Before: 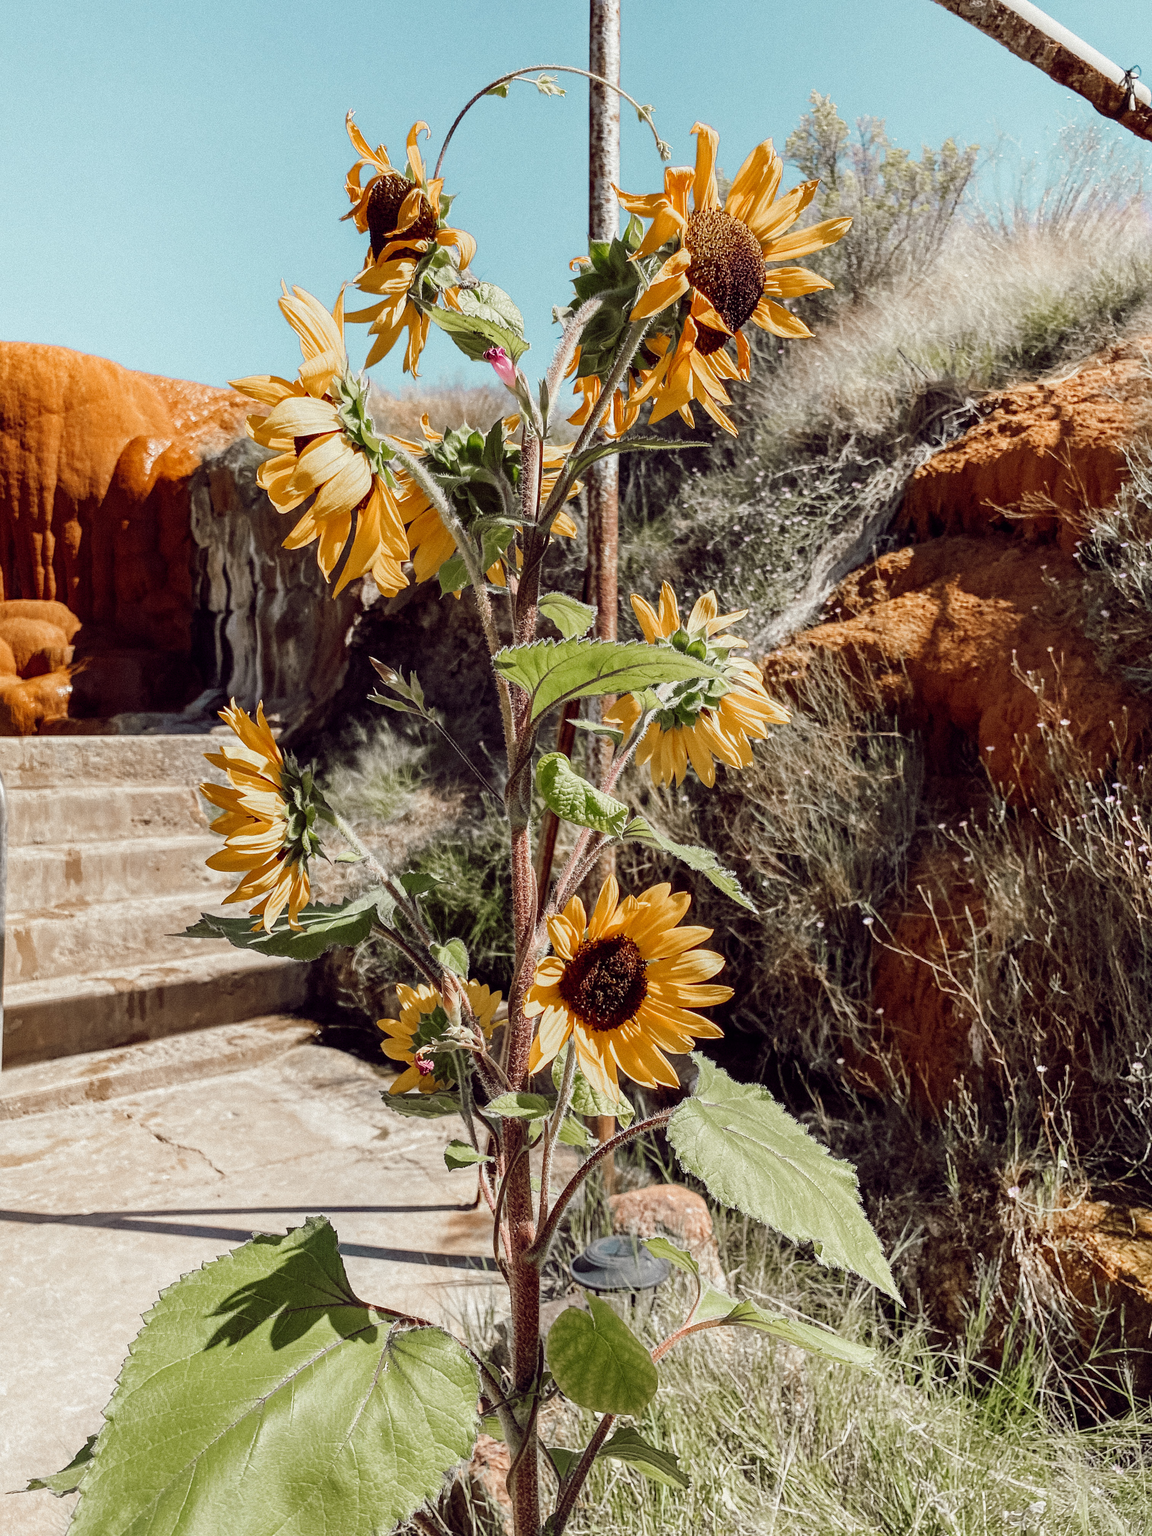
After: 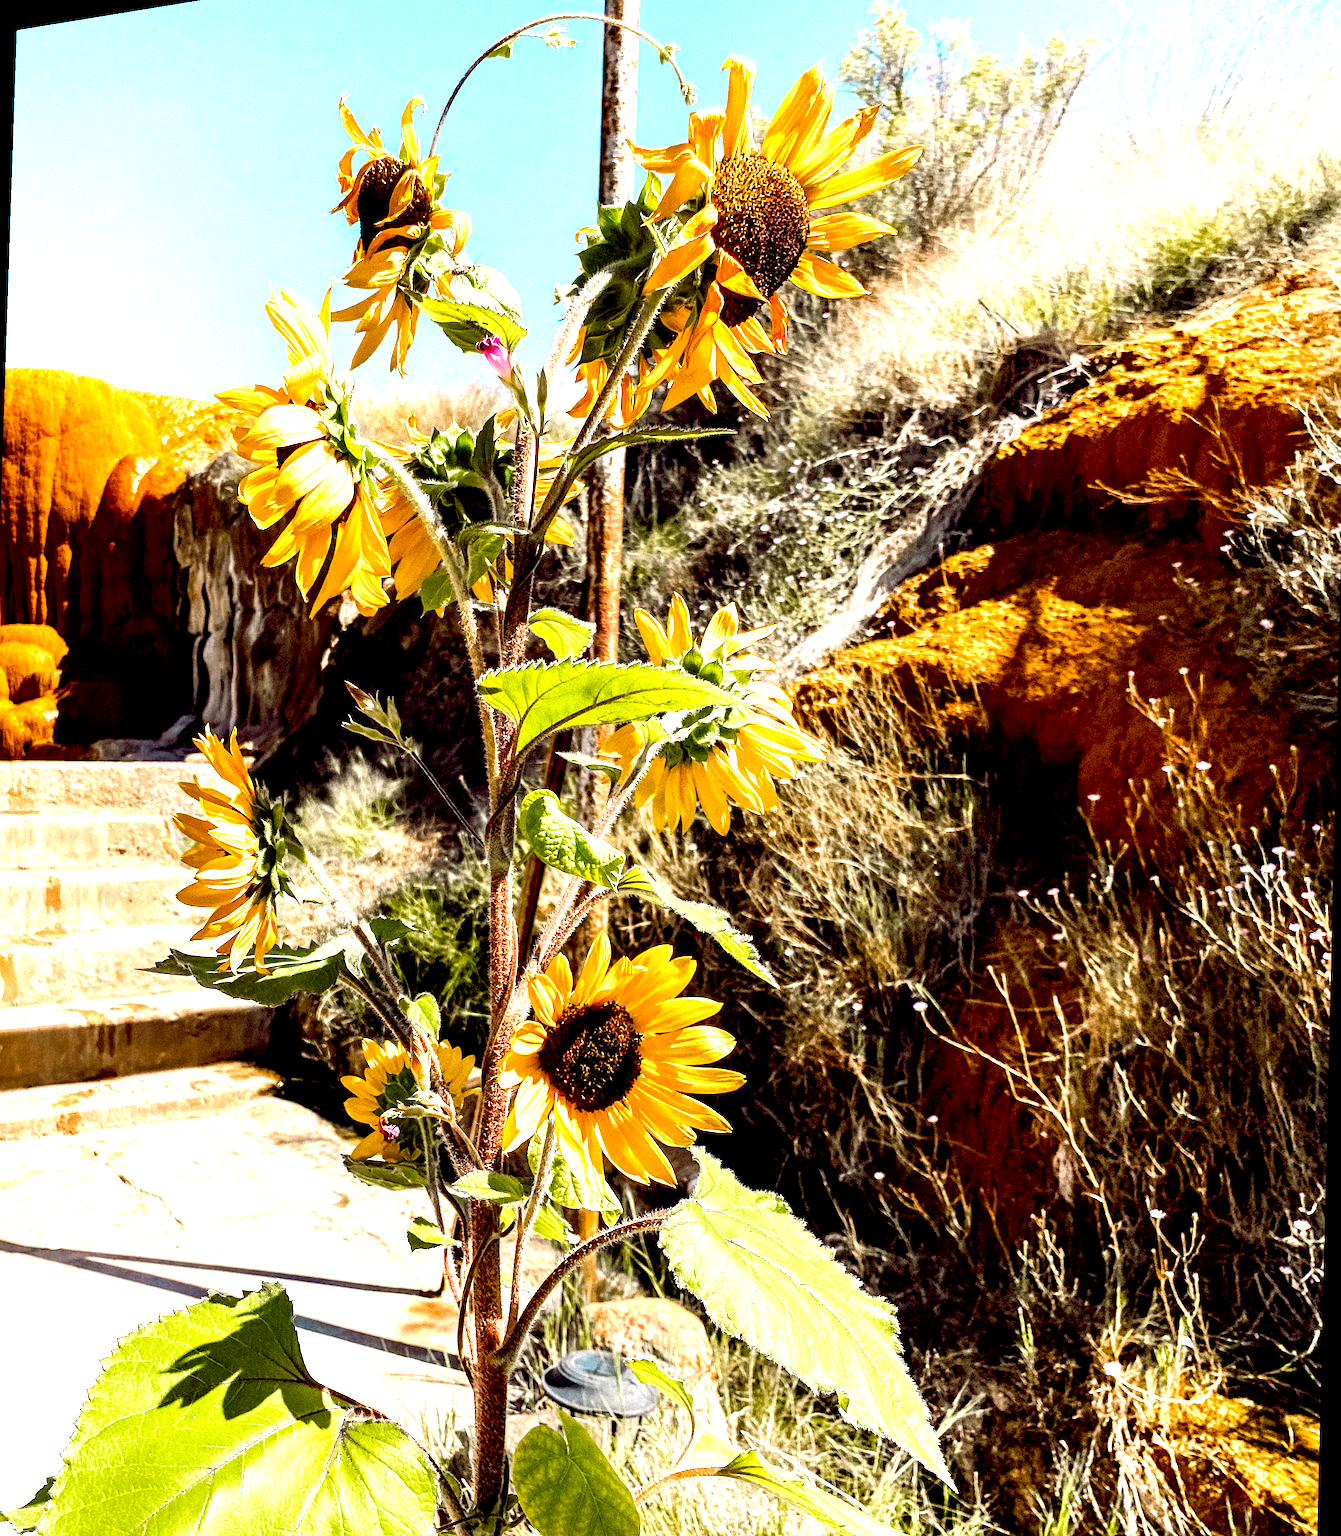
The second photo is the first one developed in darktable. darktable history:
rotate and perspective: rotation 1.69°, lens shift (vertical) -0.023, lens shift (horizontal) -0.291, crop left 0.025, crop right 0.988, crop top 0.092, crop bottom 0.842
color balance rgb: linear chroma grading › shadows -10%, linear chroma grading › global chroma 20%, perceptual saturation grading › global saturation 15%, perceptual brilliance grading › global brilliance 30%, perceptual brilliance grading › highlights 12%, perceptual brilliance grading › mid-tones 24%, global vibrance 20%
white balance: emerald 1
exposure: black level correction 0.016, exposure -0.009 EV, compensate highlight preservation false
